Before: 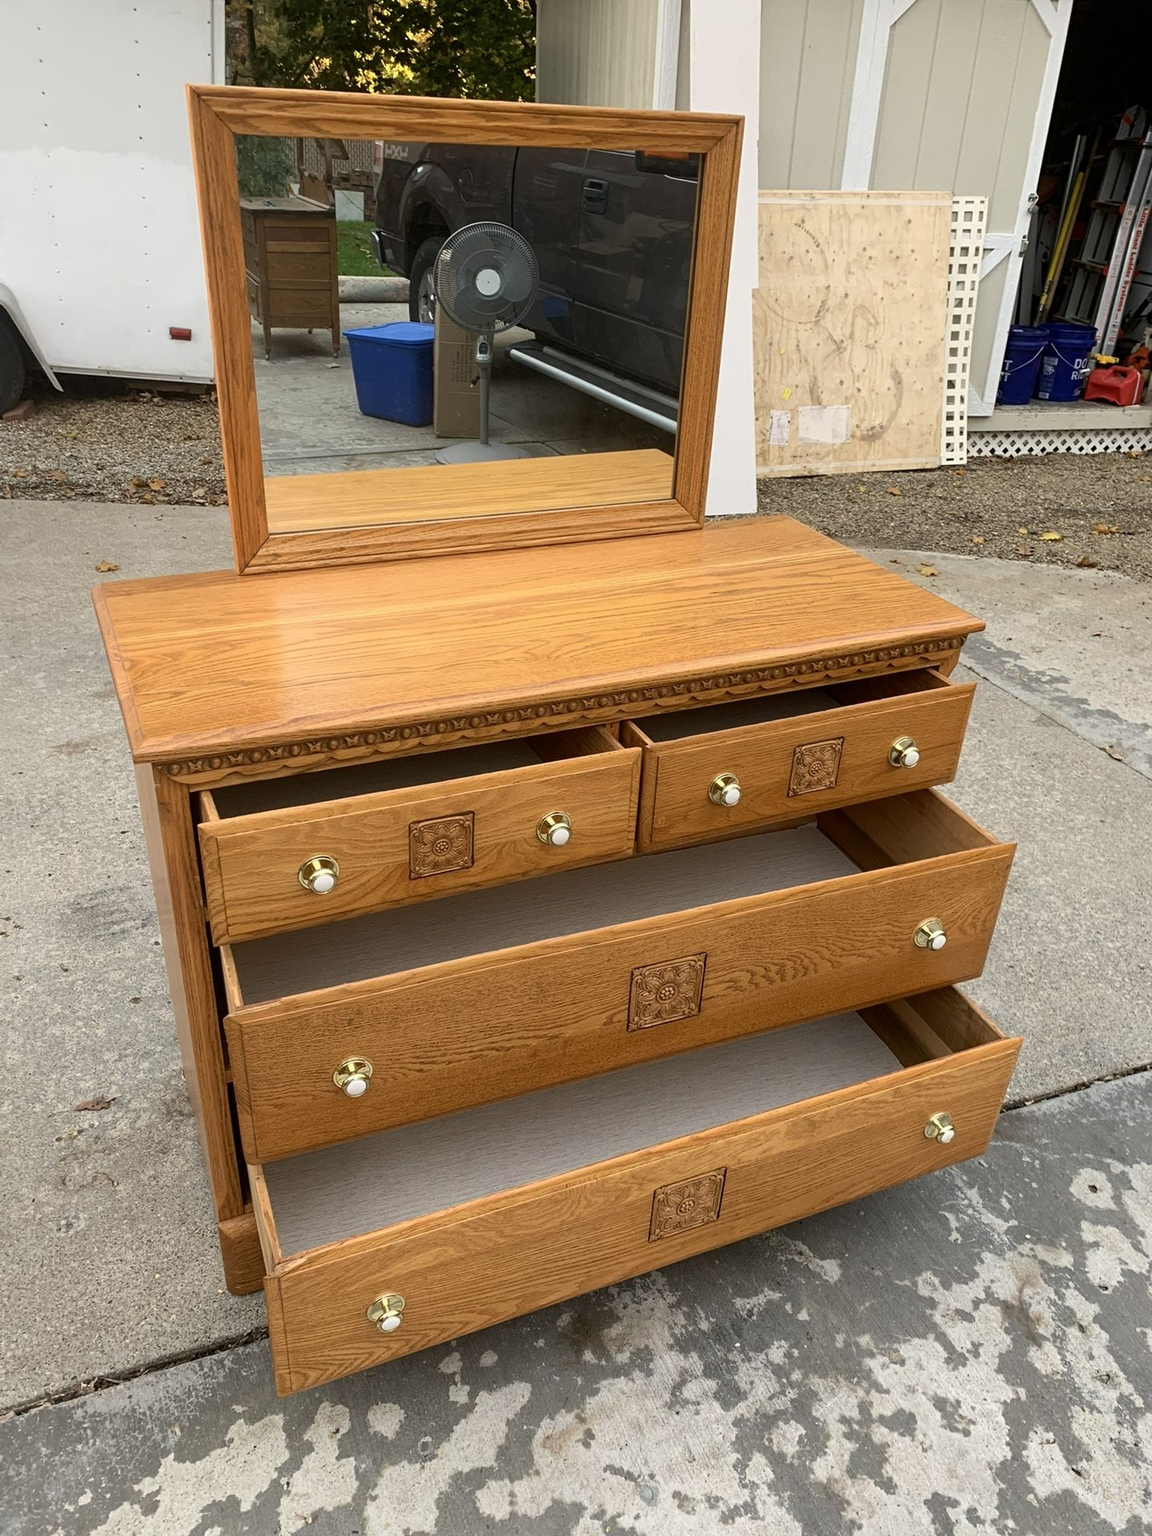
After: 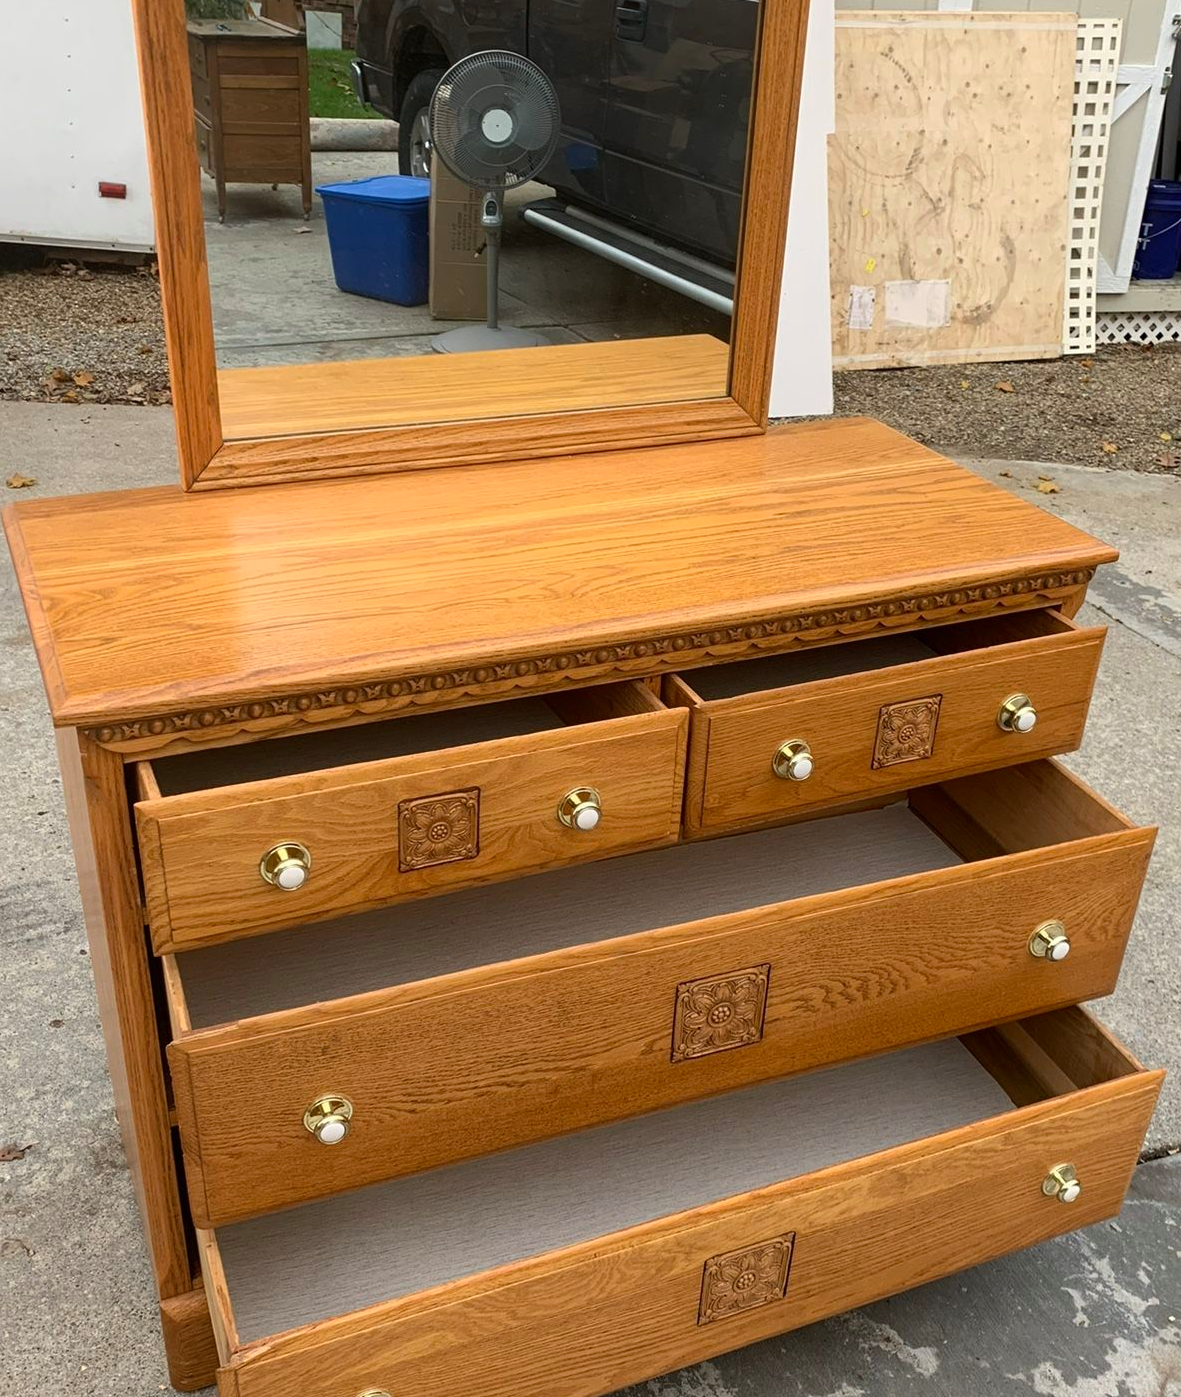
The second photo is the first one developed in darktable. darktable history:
crop: left 7.856%, top 11.836%, right 10.12%, bottom 15.387%
tone equalizer: on, module defaults
